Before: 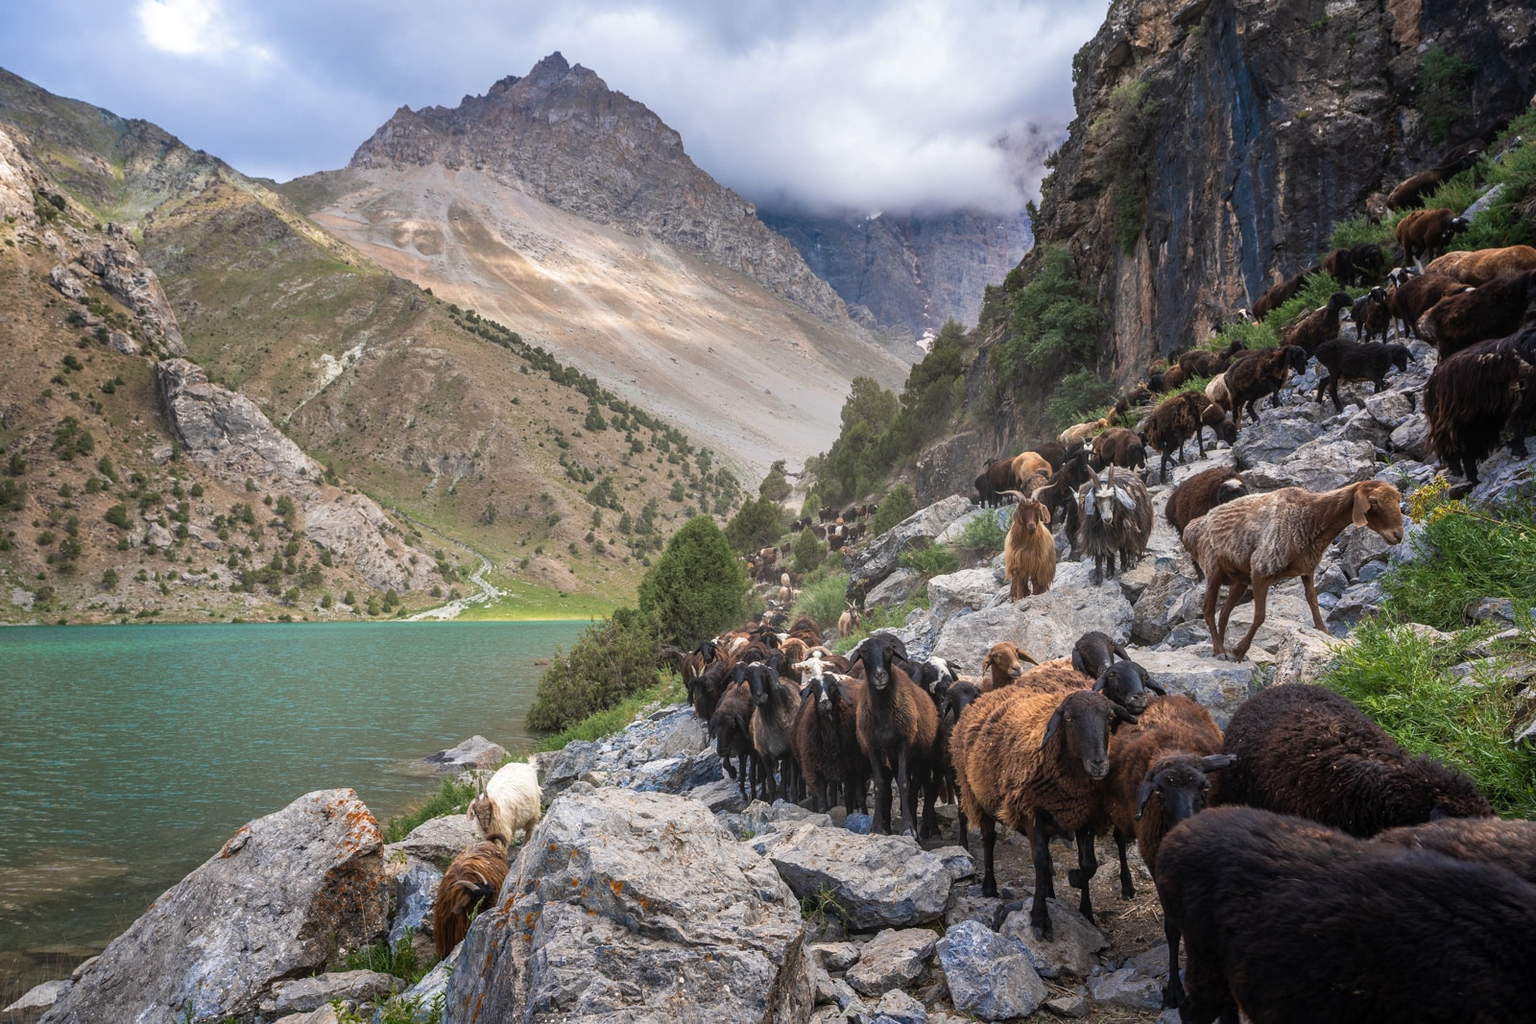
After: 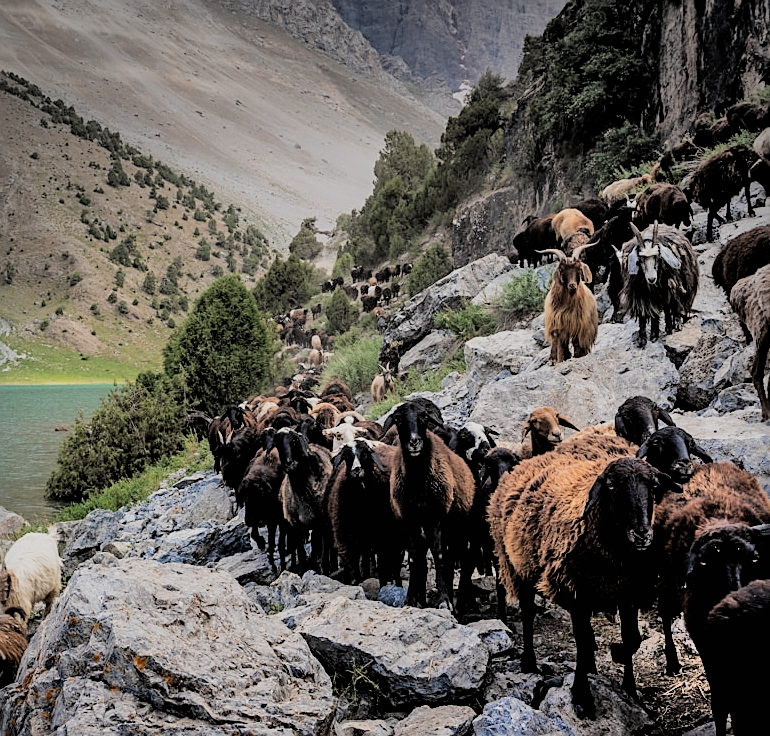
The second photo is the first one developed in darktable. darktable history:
vignetting: fall-off start 91.4%, center (-0.024, 0.397)
sharpen: on, module defaults
crop: left 31.376%, top 24.597%, right 20.473%, bottom 6.404%
shadows and highlights: shadows 52.17, highlights -28.63, soften with gaussian
filmic rgb: black relative exposure -2.71 EV, white relative exposure 4.56 EV, hardness 1.69, contrast 1.254
